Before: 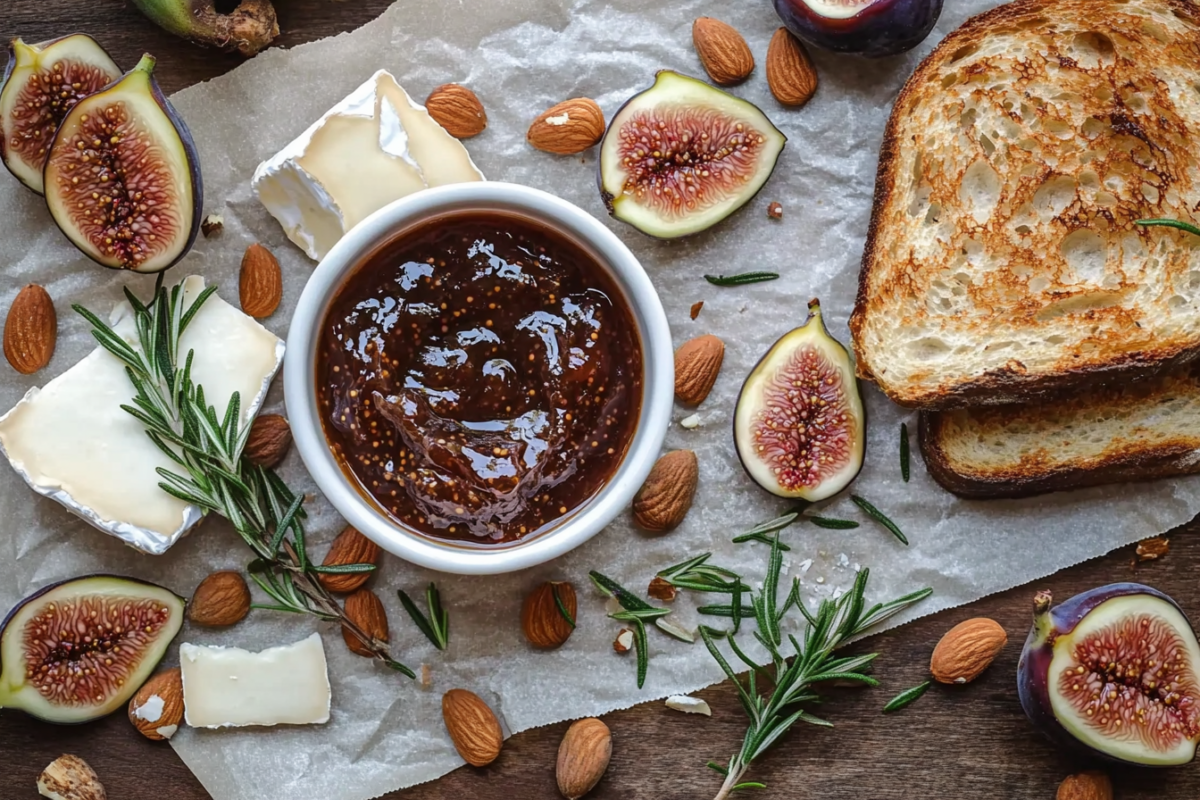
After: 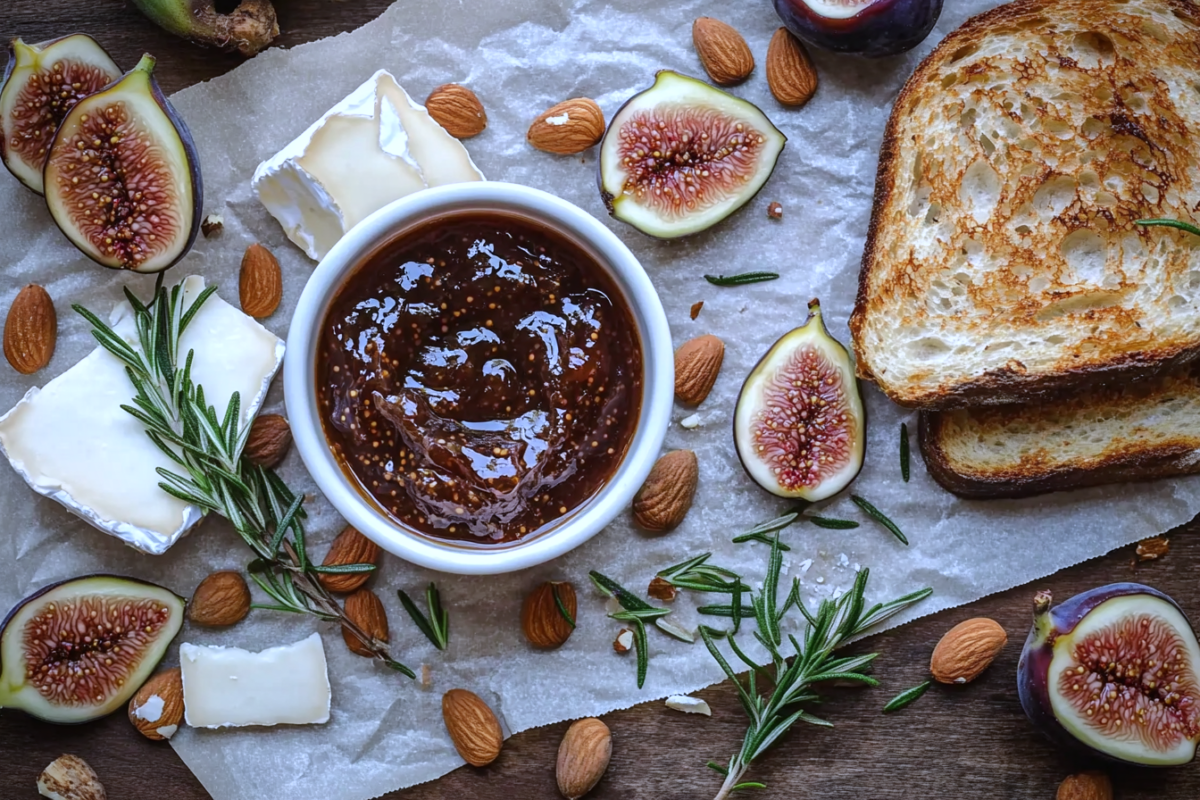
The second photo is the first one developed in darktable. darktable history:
vignetting: fall-off start 80.87%, fall-off radius 61.59%, brightness -0.384, saturation 0.007, center (0, 0.007), automatic ratio true, width/height ratio 1.418
white balance: red 0.948, green 1.02, blue 1.176
